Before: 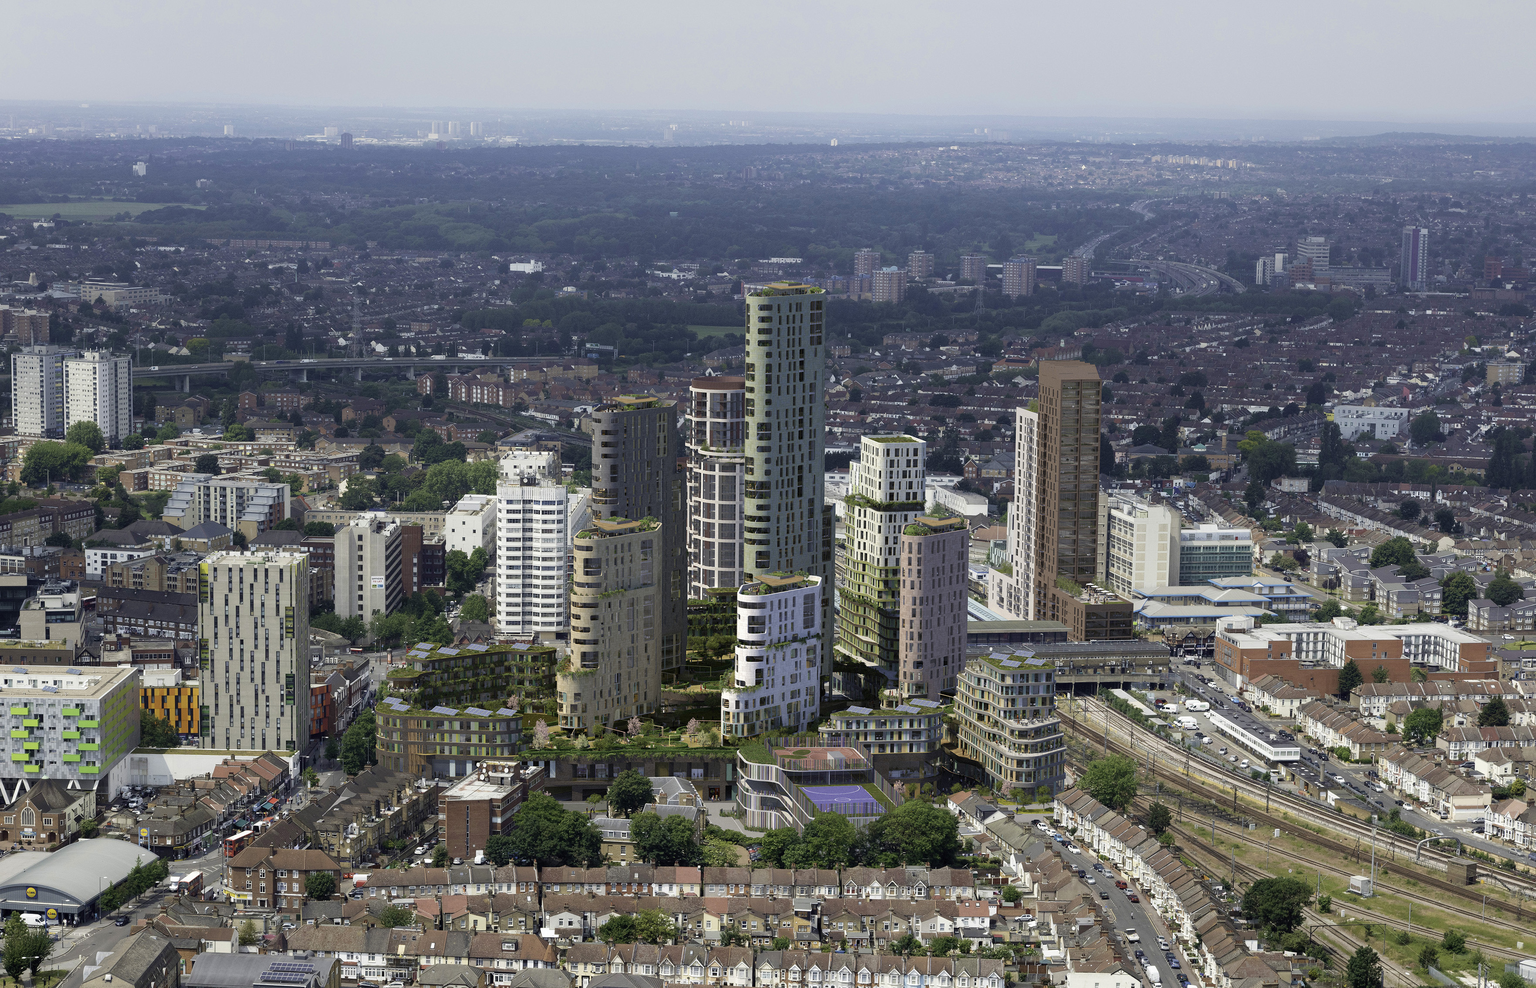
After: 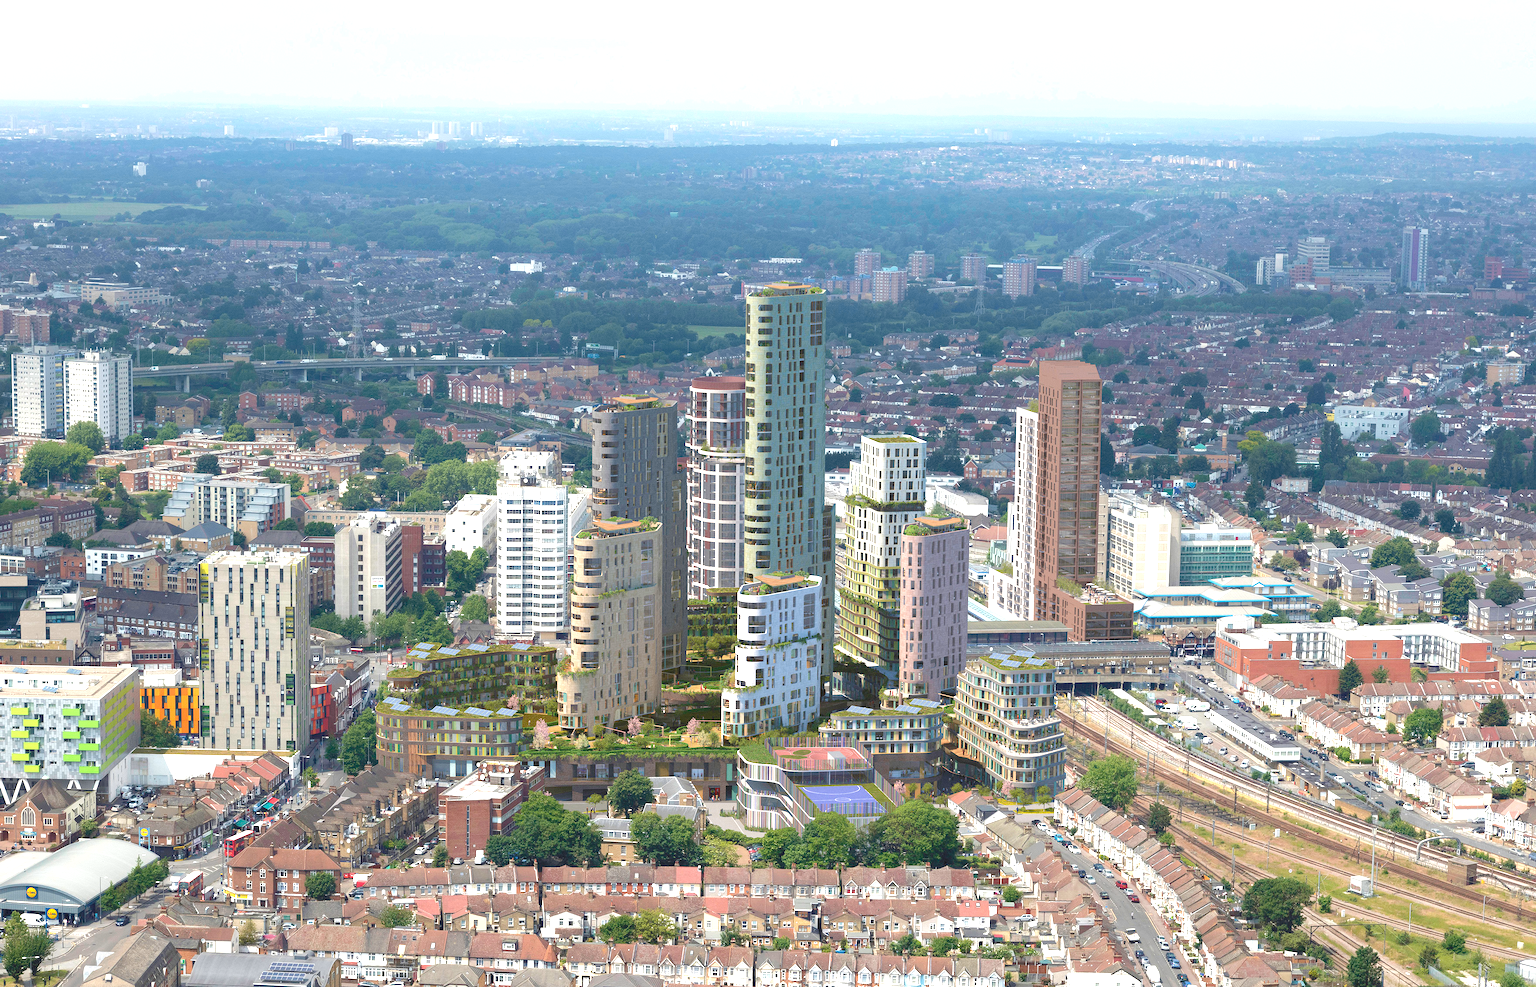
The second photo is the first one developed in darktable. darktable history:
tone curve: curves: ch0 [(0, 0) (0.003, 0.125) (0.011, 0.139) (0.025, 0.155) (0.044, 0.174) (0.069, 0.192) (0.1, 0.211) (0.136, 0.234) (0.177, 0.262) (0.224, 0.296) (0.277, 0.337) (0.335, 0.385) (0.399, 0.436) (0.468, 0.5) (0.543, 0.573) (0.623, 0.644) (0.709, 0.713) (0.801, 0.791) (0.898, 0.881) (1, 1)], color space Lab, independent channels, preserve colors none
exposure: exposure 0.772 EV, compensate highlight preservation false
